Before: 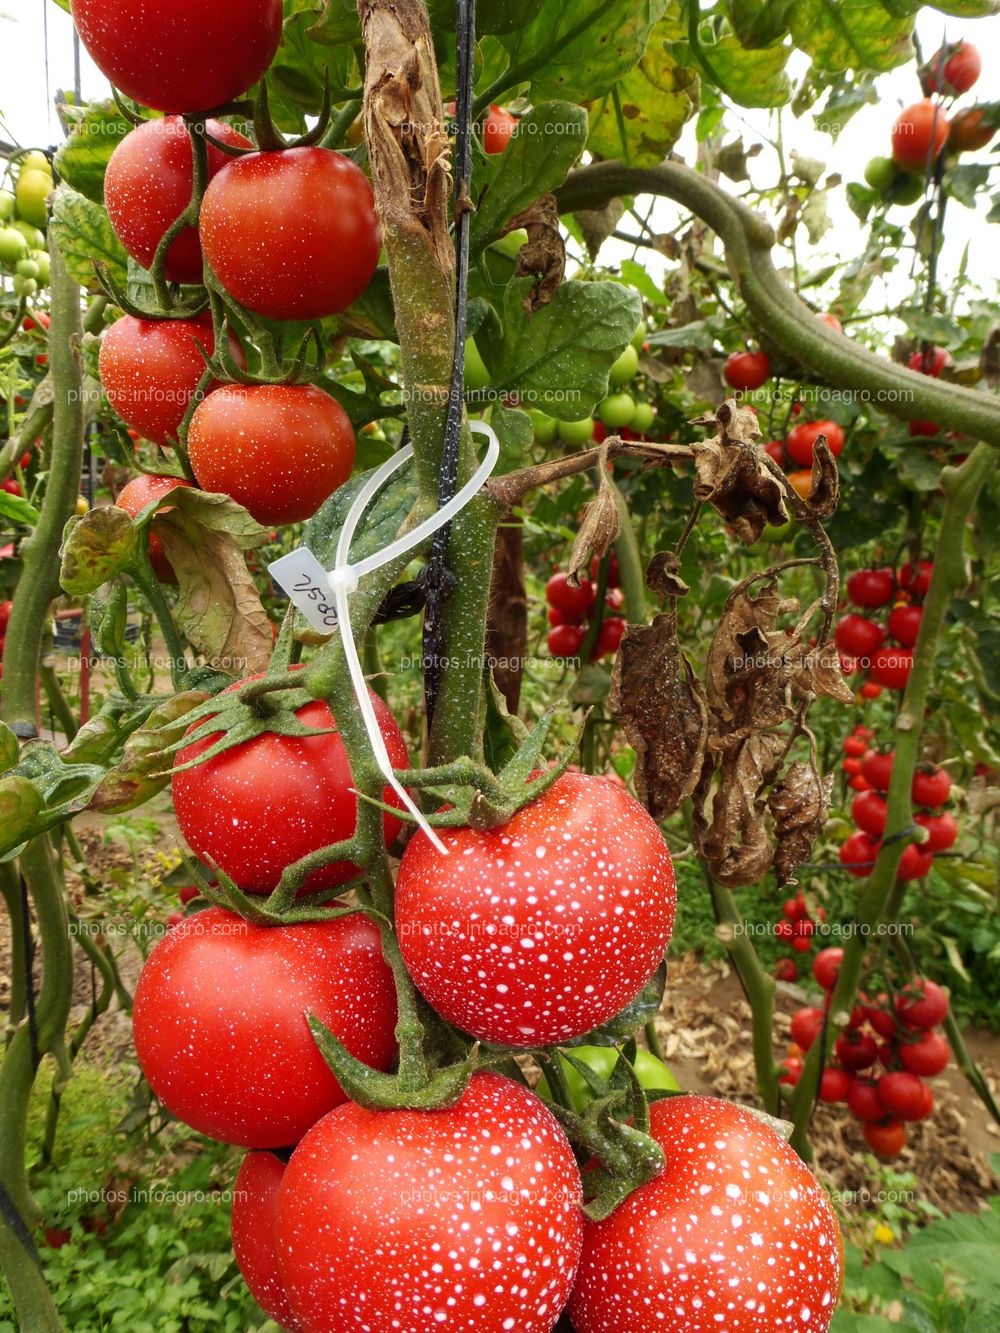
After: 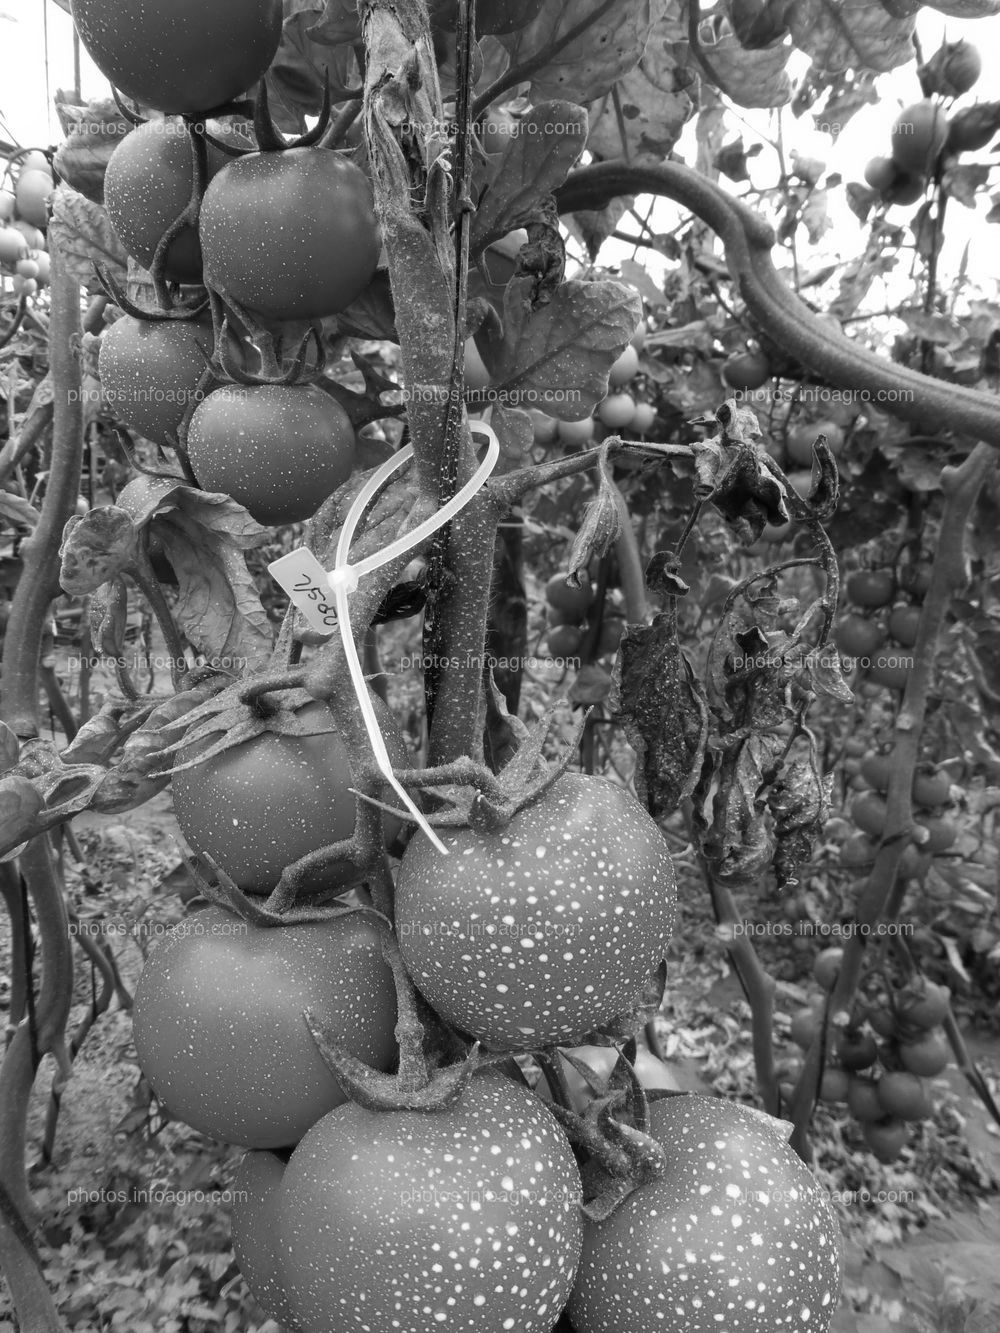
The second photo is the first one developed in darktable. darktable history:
color correction: highlights a* 5.38, highlights b* 5.3, shadows a* -4.26, shadows b* -5.11
monochrome: on, module defaults
